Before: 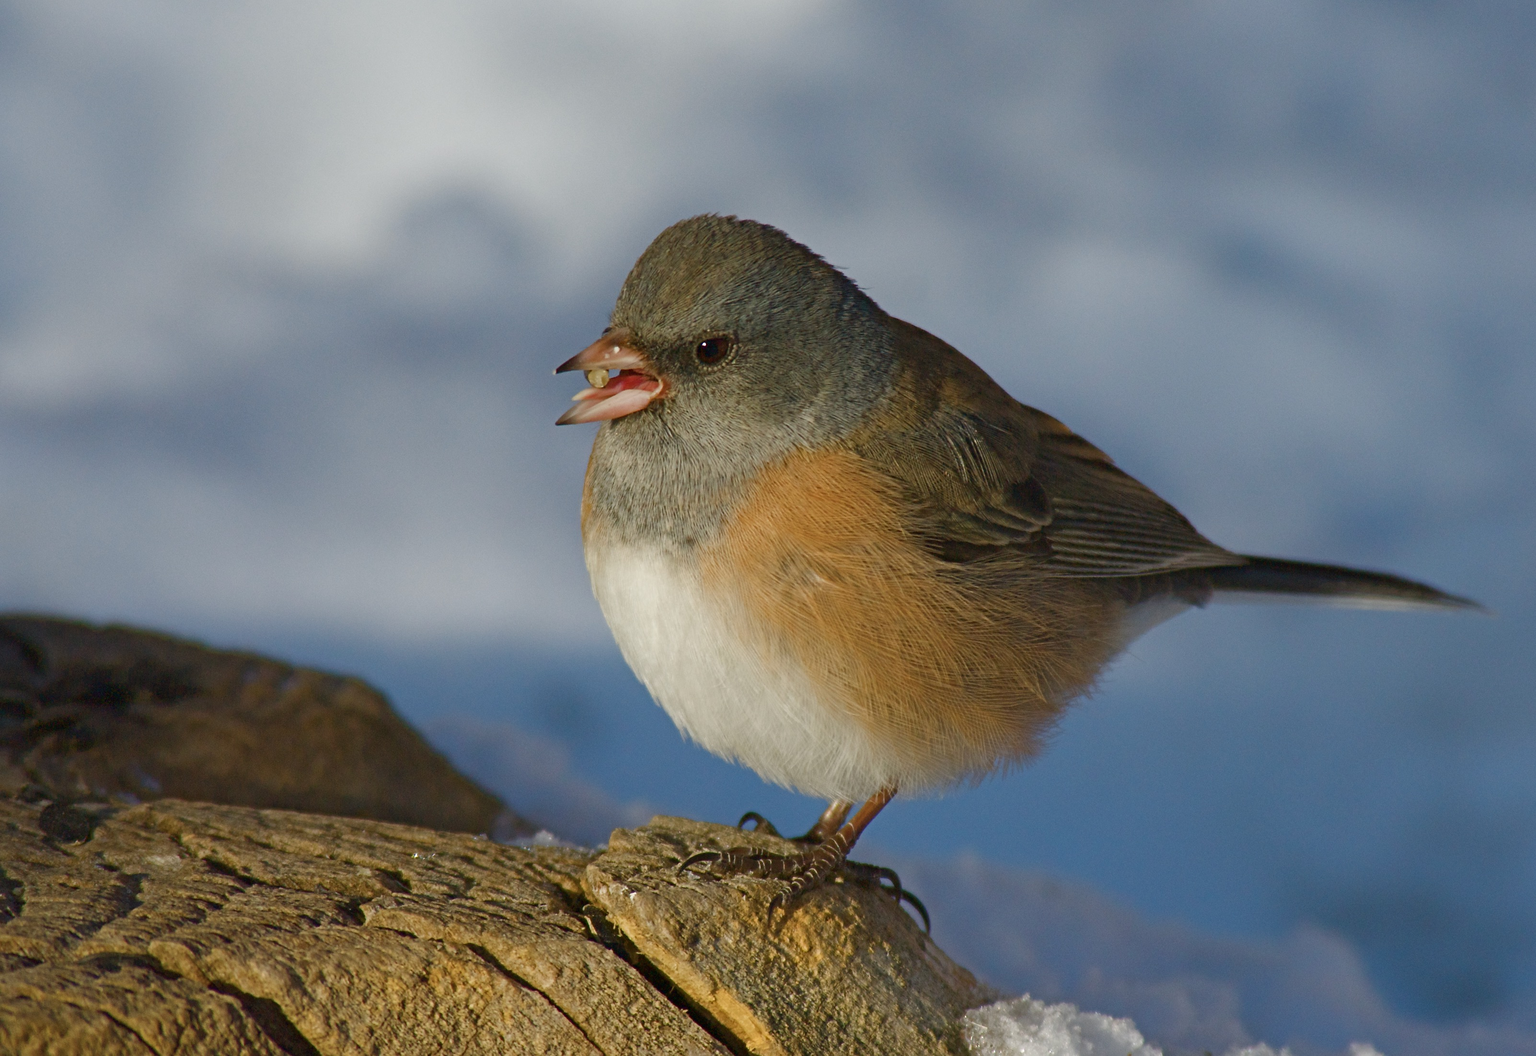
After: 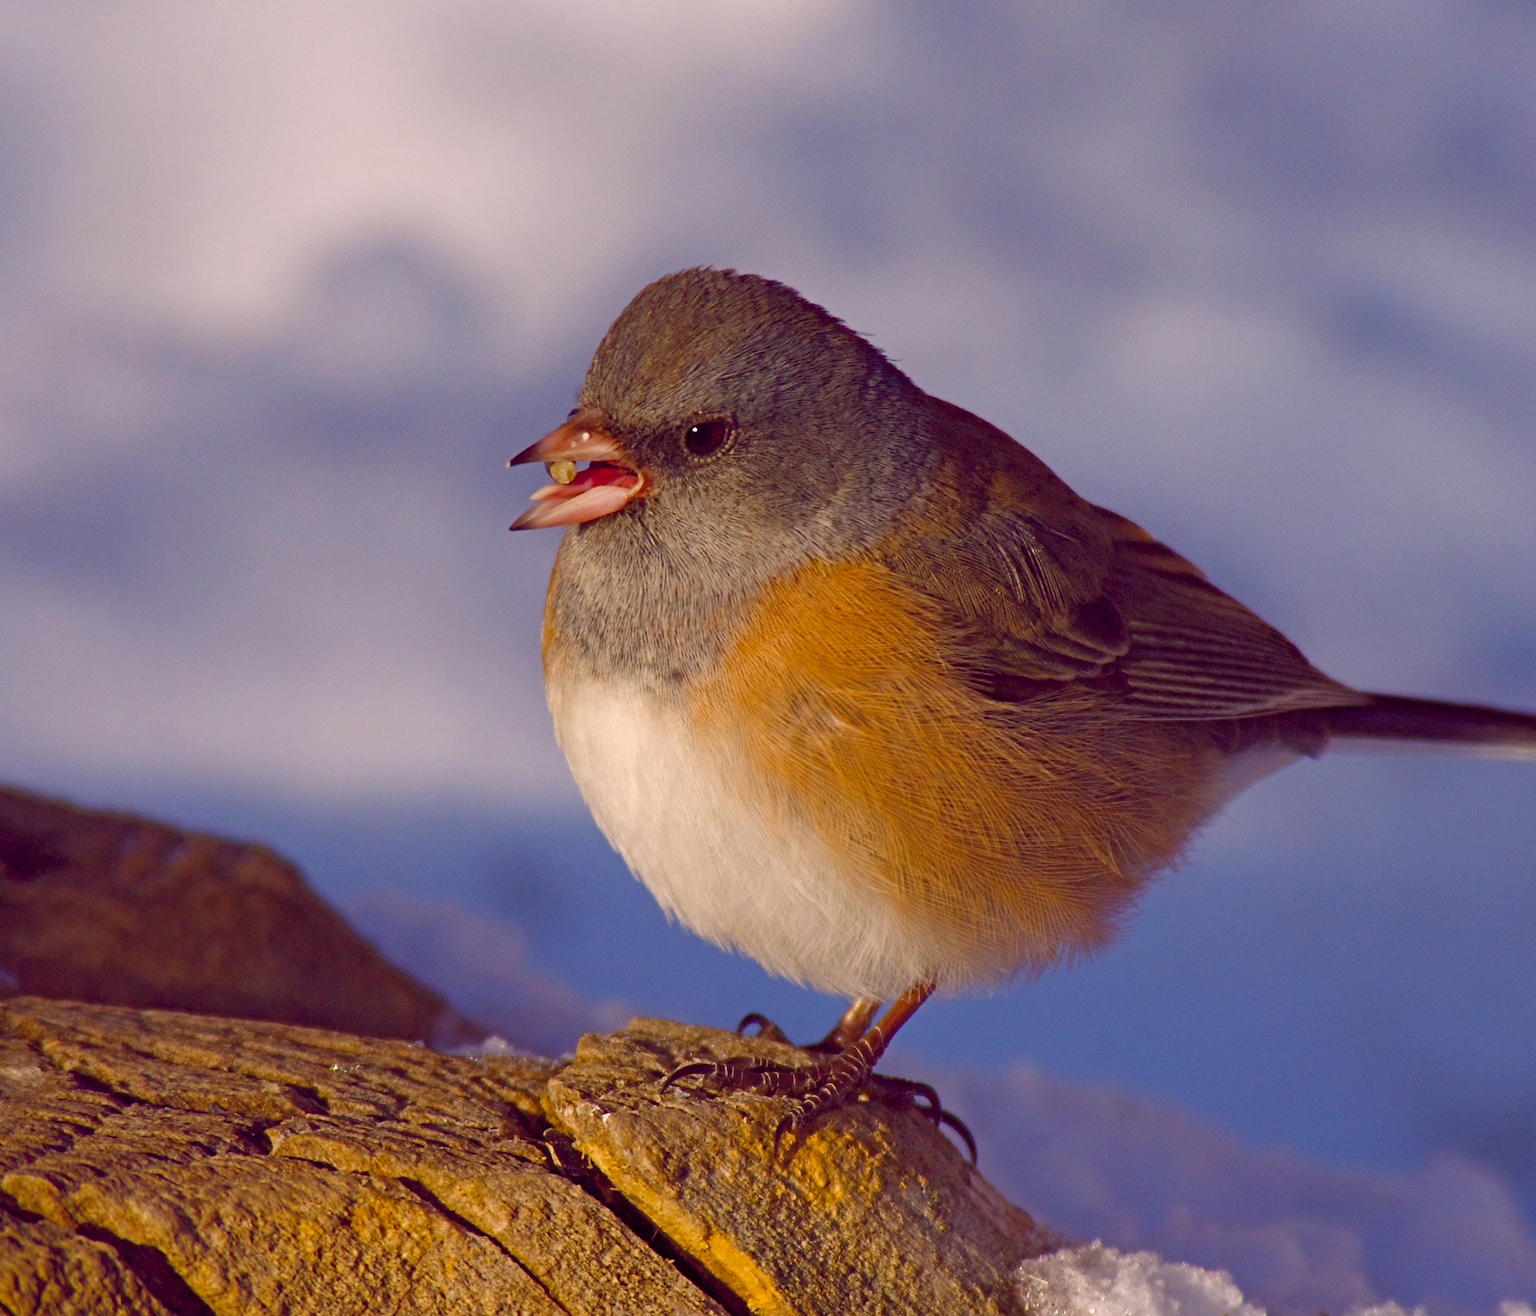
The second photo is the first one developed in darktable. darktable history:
tone equalizer: on, module defaults
color balance rgb: shadows lift › chroma 6.43%, shadows lift › hue 305.74°, highlights gain › chroma 2.43%, highlights gain › hue 35.74°, global offset › chroma 0.28%, global offset › hue 320.29°, linear chroma grading › global chroma 5.5%, perceptual saturation grading › global saturation 30%, contrast 5.15%
crop and rotate: left 9.597%, right 10.195%
